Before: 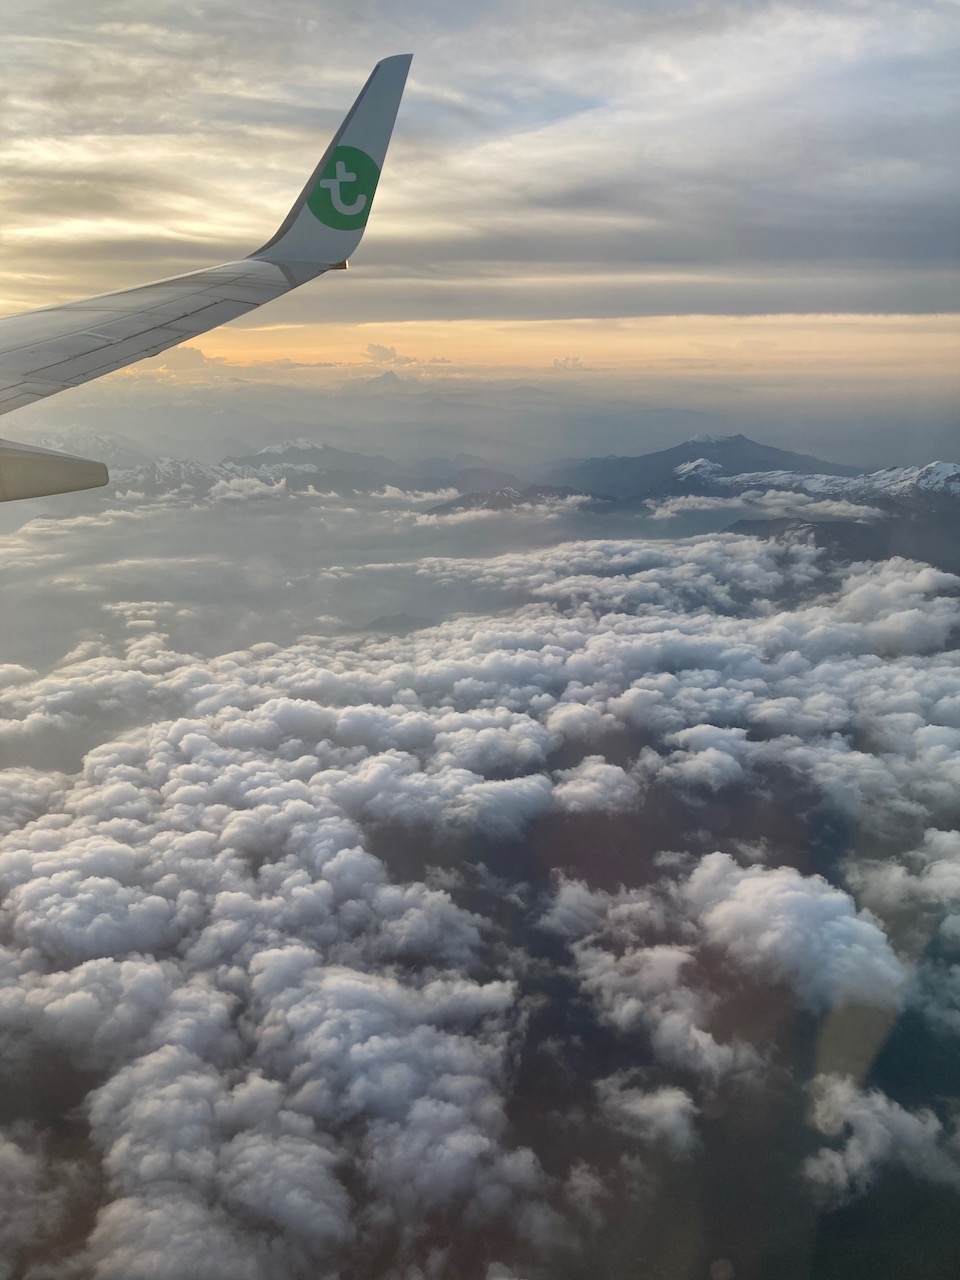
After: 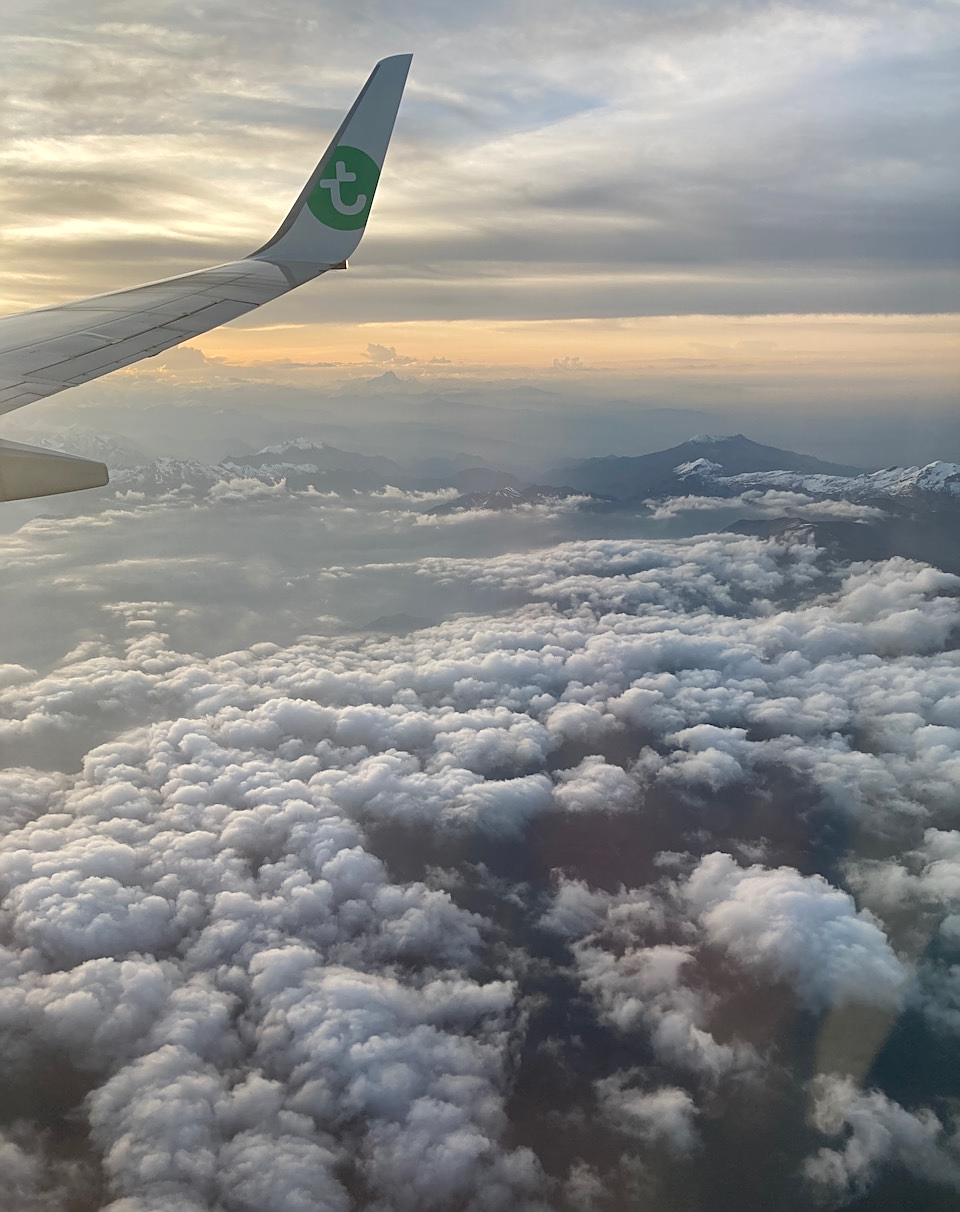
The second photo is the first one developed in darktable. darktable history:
crop and rotate: top 0.001%, bottom 5.288%
sharpen: on, module defaults
tone equalizer: edges refinement/feathering 500, mask exposure compensation -1.57 EV, preserve details no
shadows and highlights: shadows 12.3, white point adjustment 1.3, highlights -0.27, soften with gaussian
